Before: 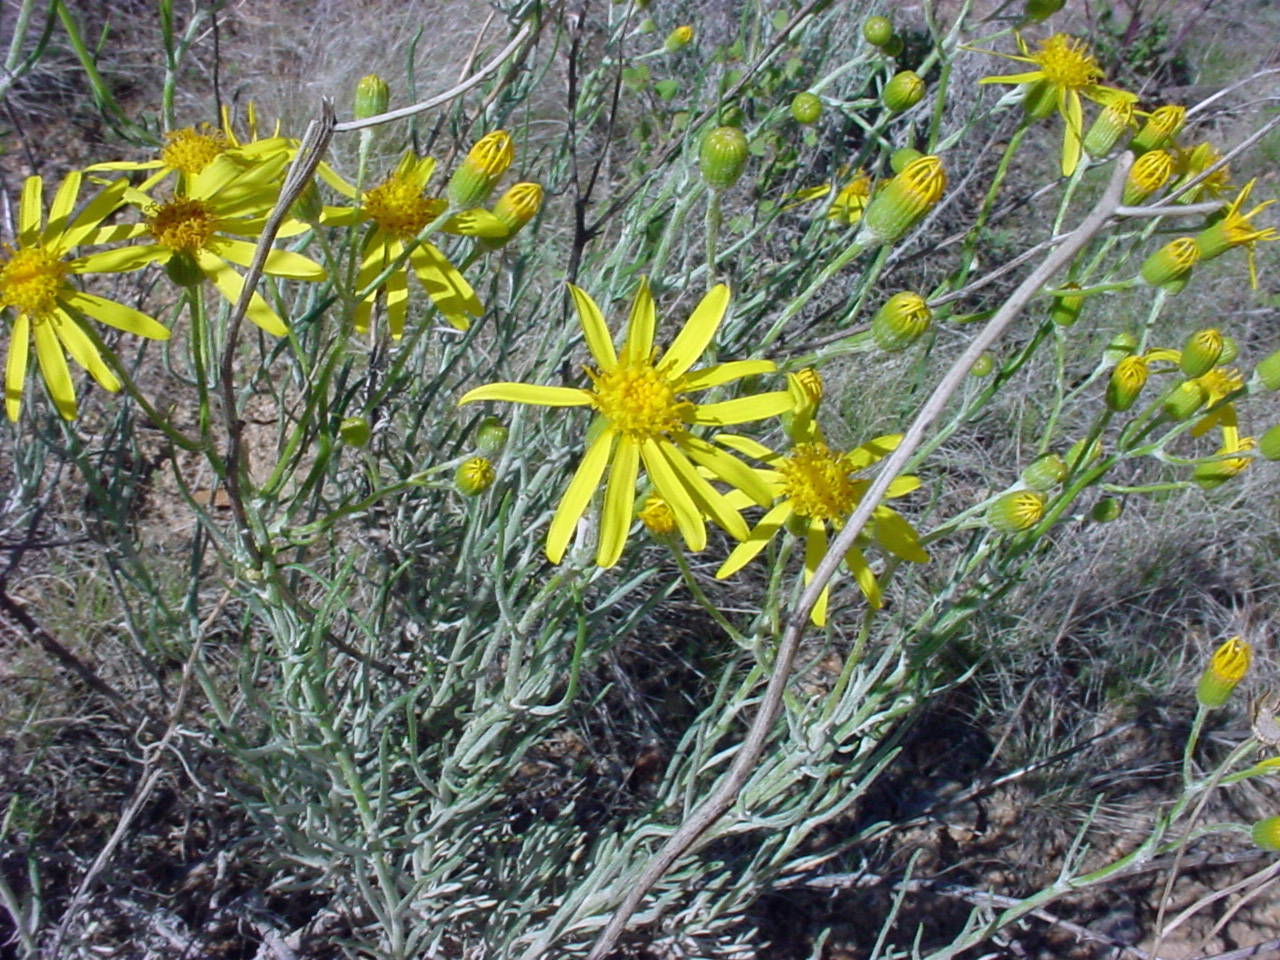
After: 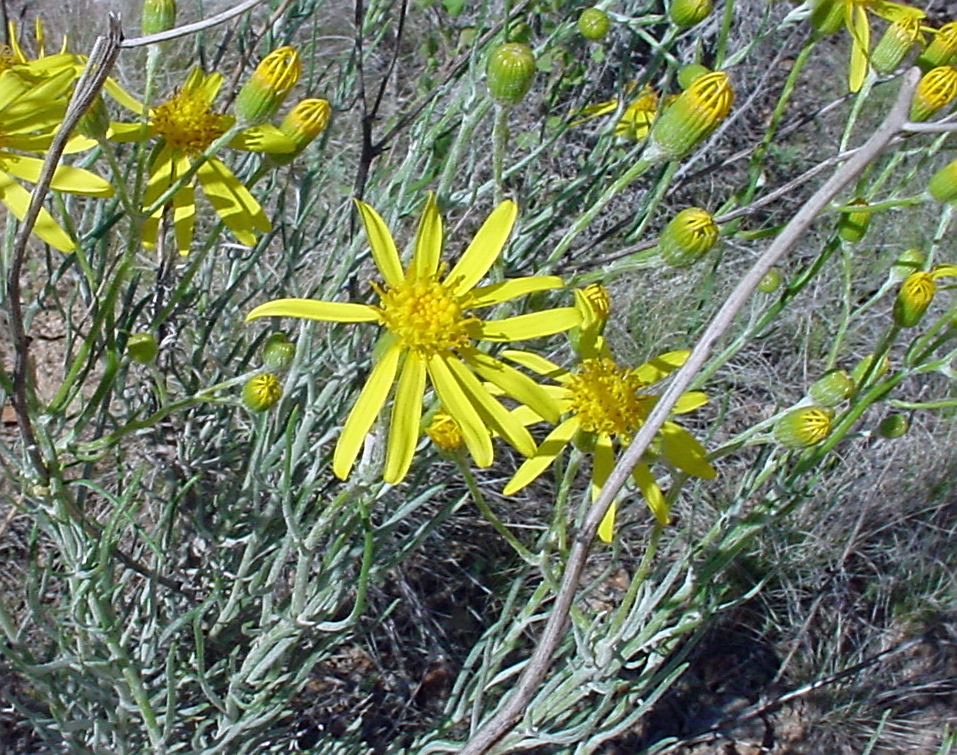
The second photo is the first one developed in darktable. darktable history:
sharpen: on, module defaults
crop: left 16.666%, top 8.787%, right 8.54%, bottom 12.495%
